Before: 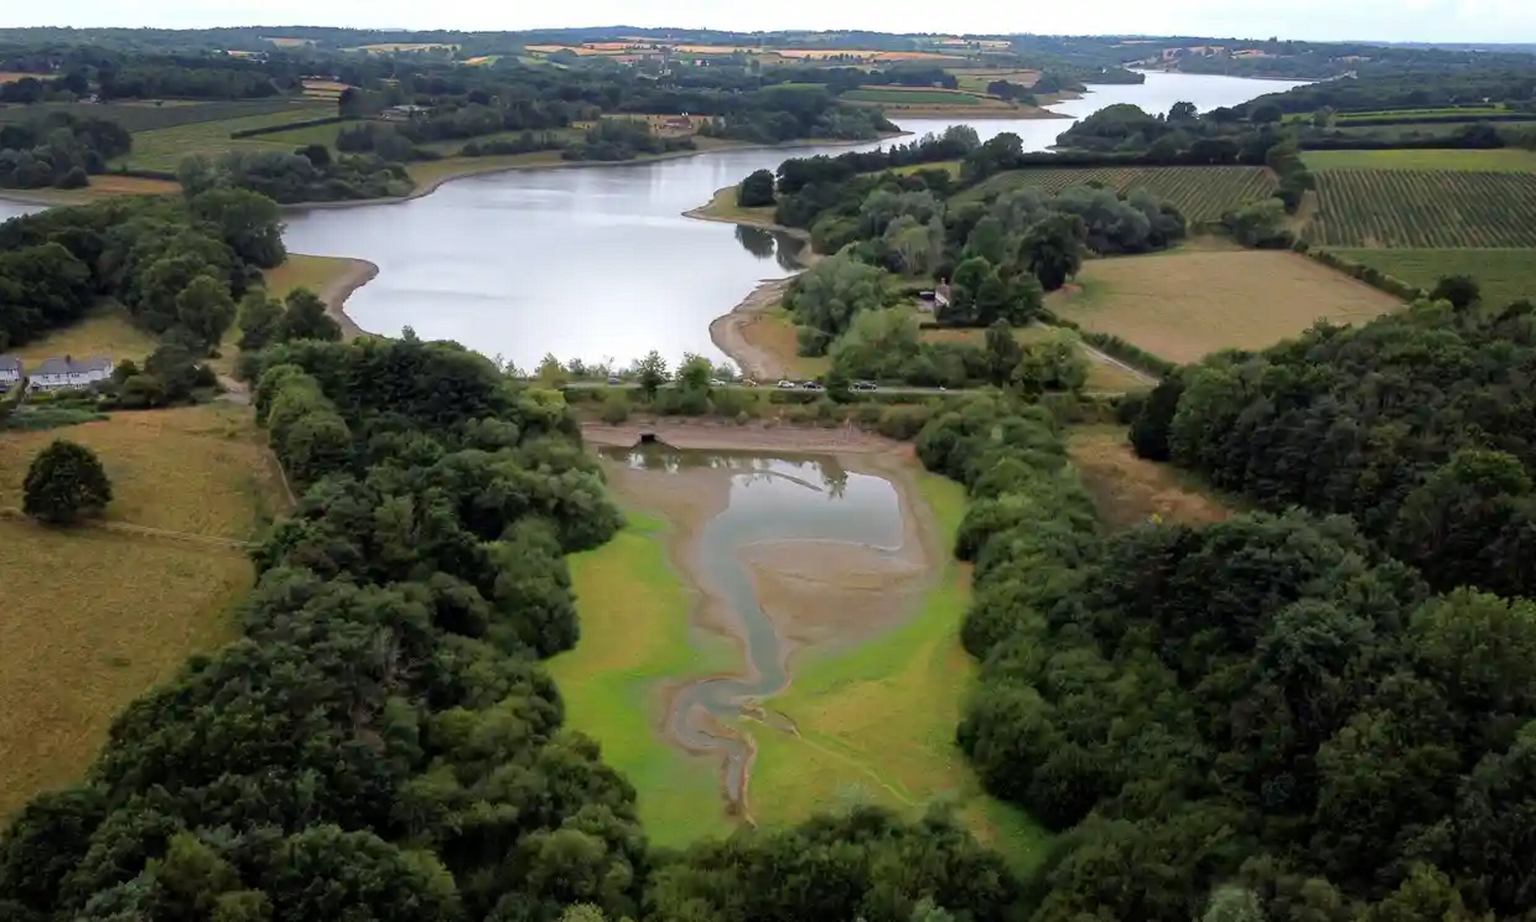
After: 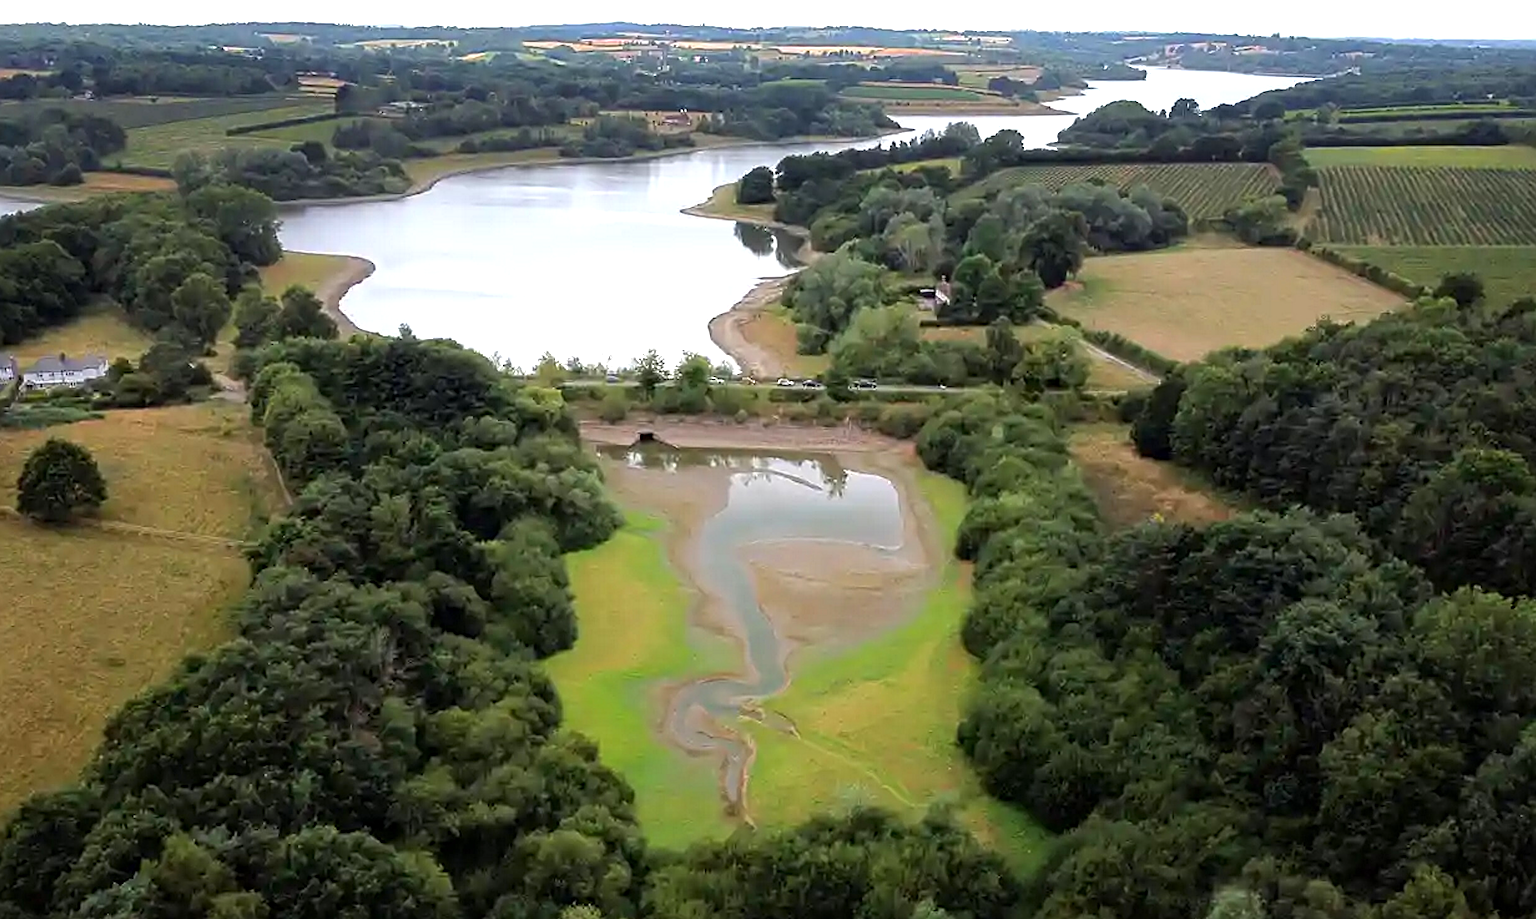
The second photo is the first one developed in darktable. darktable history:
crop: left 0.434%, top 0.485%, right 0.244%, bottom 0.386%
sharpen: radius 2.676, amount 0.669
exposure: exposure 0.566 EV, compensate highlight preservation false
